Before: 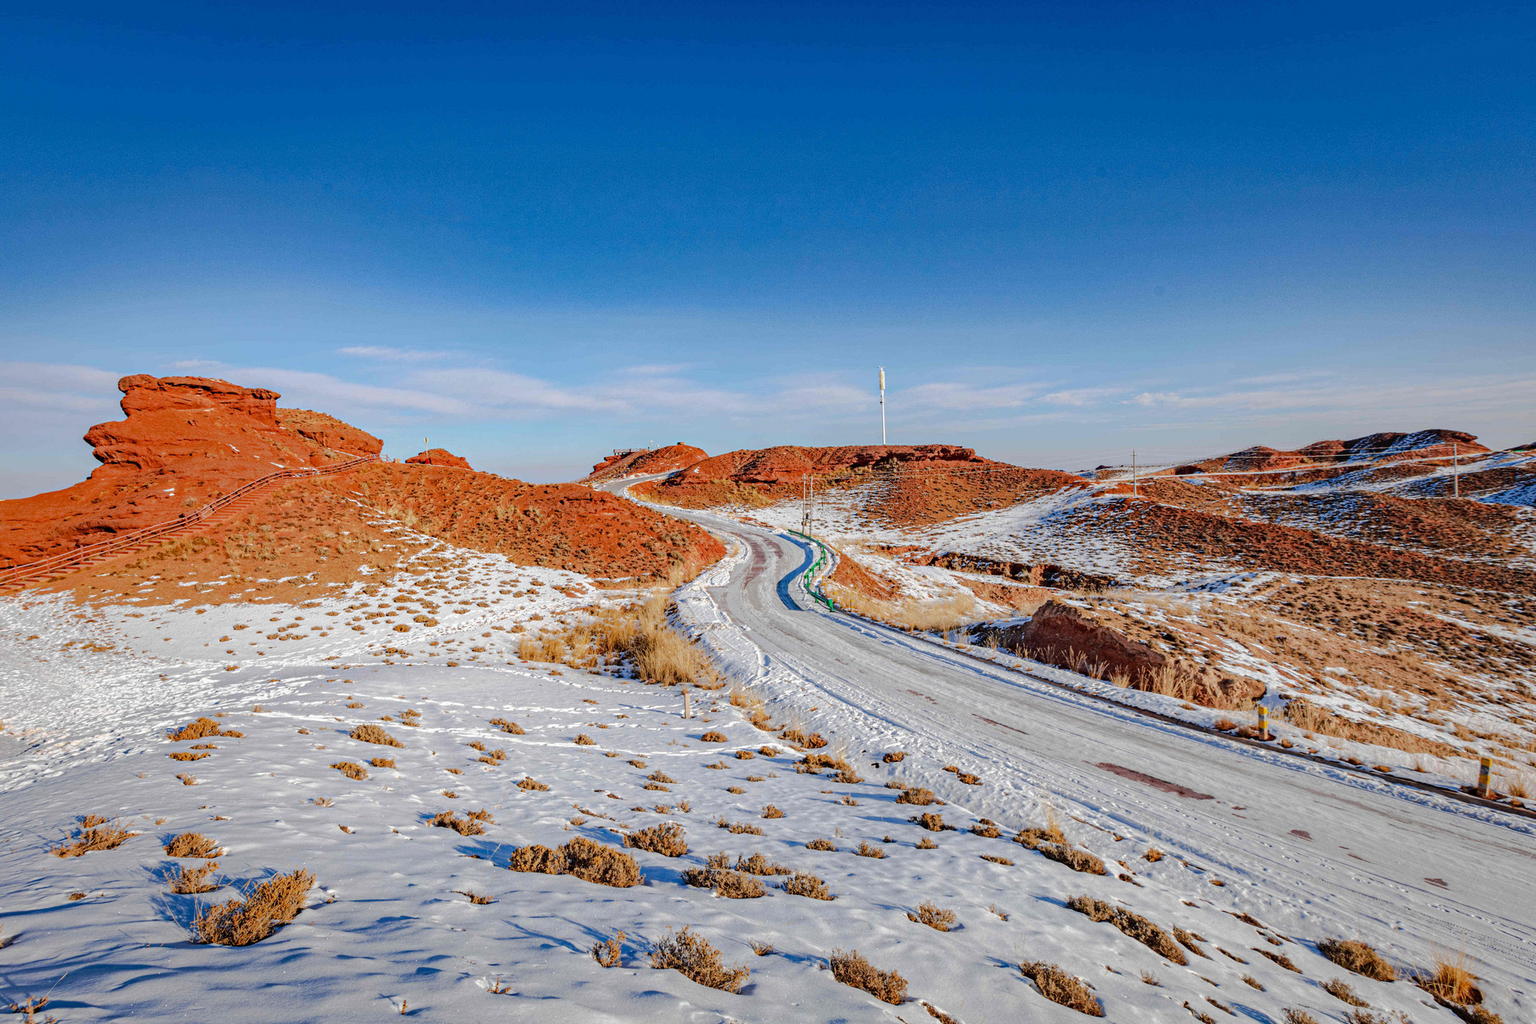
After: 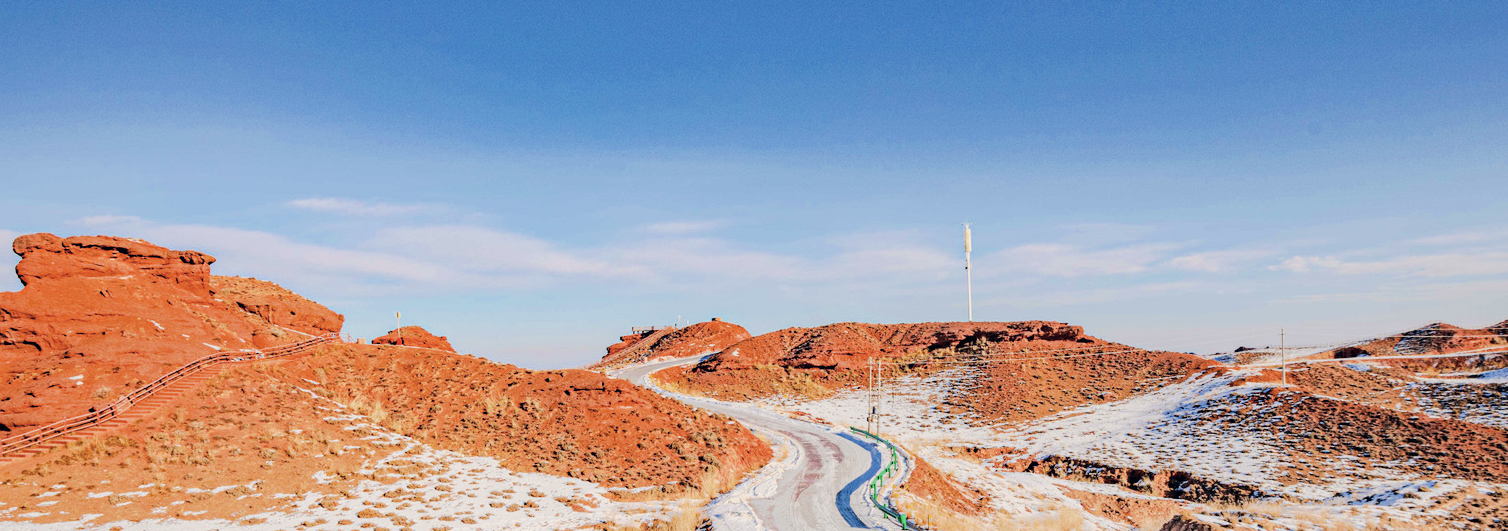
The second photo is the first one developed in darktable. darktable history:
color correction: highlights a* 2.75, highlights b* 5, shadows a* -2.04, shadows b* -4.84, saturation 0.8
exposure: black level correction 0, exposure 1.1 EV, compensate exposure bias true, compensate highlight preservation false
crop: left 7.036%, top 18.398%, right 14.379%, bottom 40.043%
filmic rgb: black relative exposure -7.15 EV, white relative exposure 5.36 EV, hardness 3.02, color science v6 (2022)
